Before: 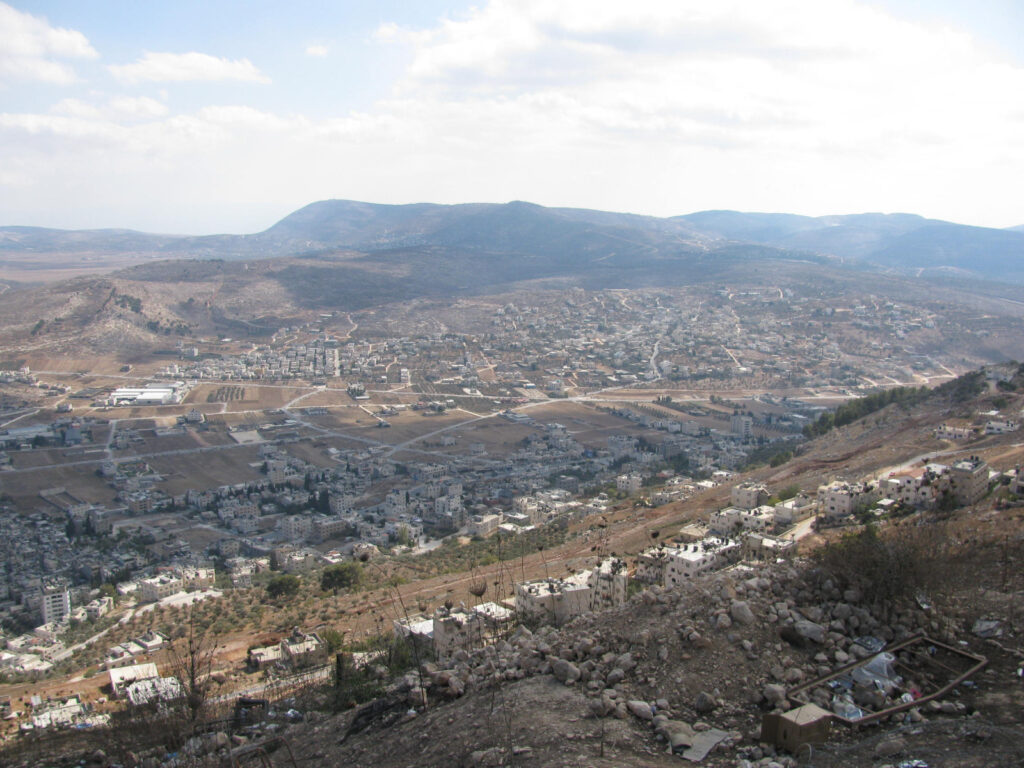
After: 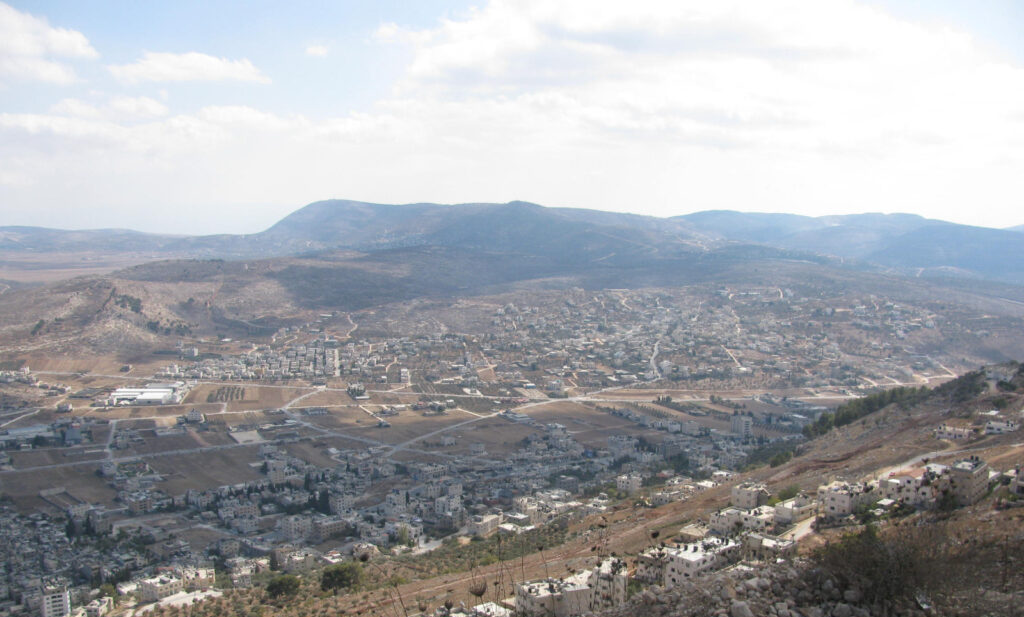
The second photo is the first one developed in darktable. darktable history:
shadows and highlights: shadows 30.86, highlights 0, soften with gaussian
crop: bottom 19.644%
